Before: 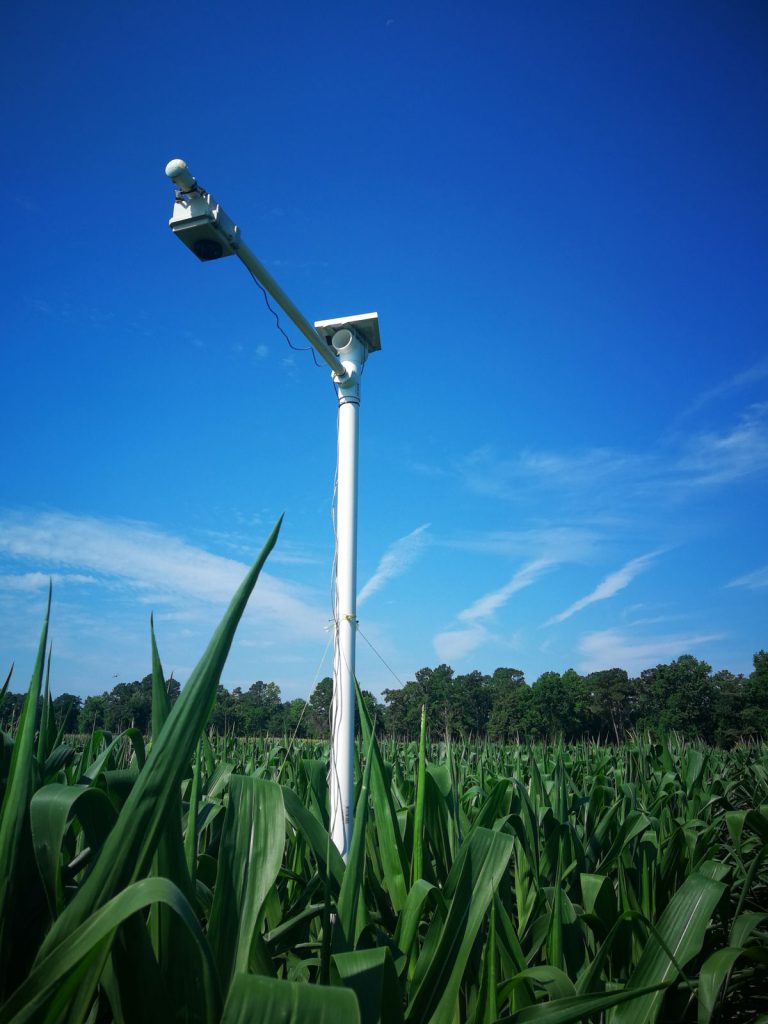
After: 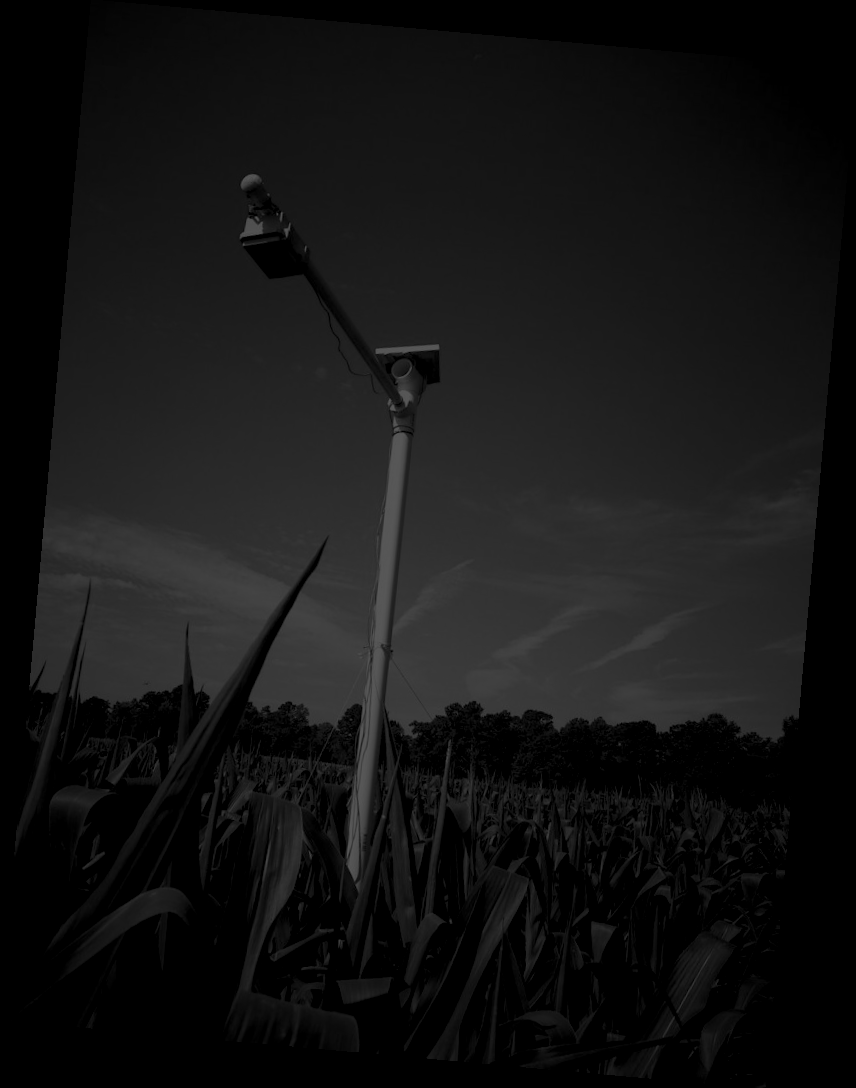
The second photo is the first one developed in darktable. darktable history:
monochrome: a -74.22, b 78.2
rotate and perspective: rotation 5.12°, automatic cropping off
colorize: hue 90°, saturation 19%, lightness 1.59%, version 1
